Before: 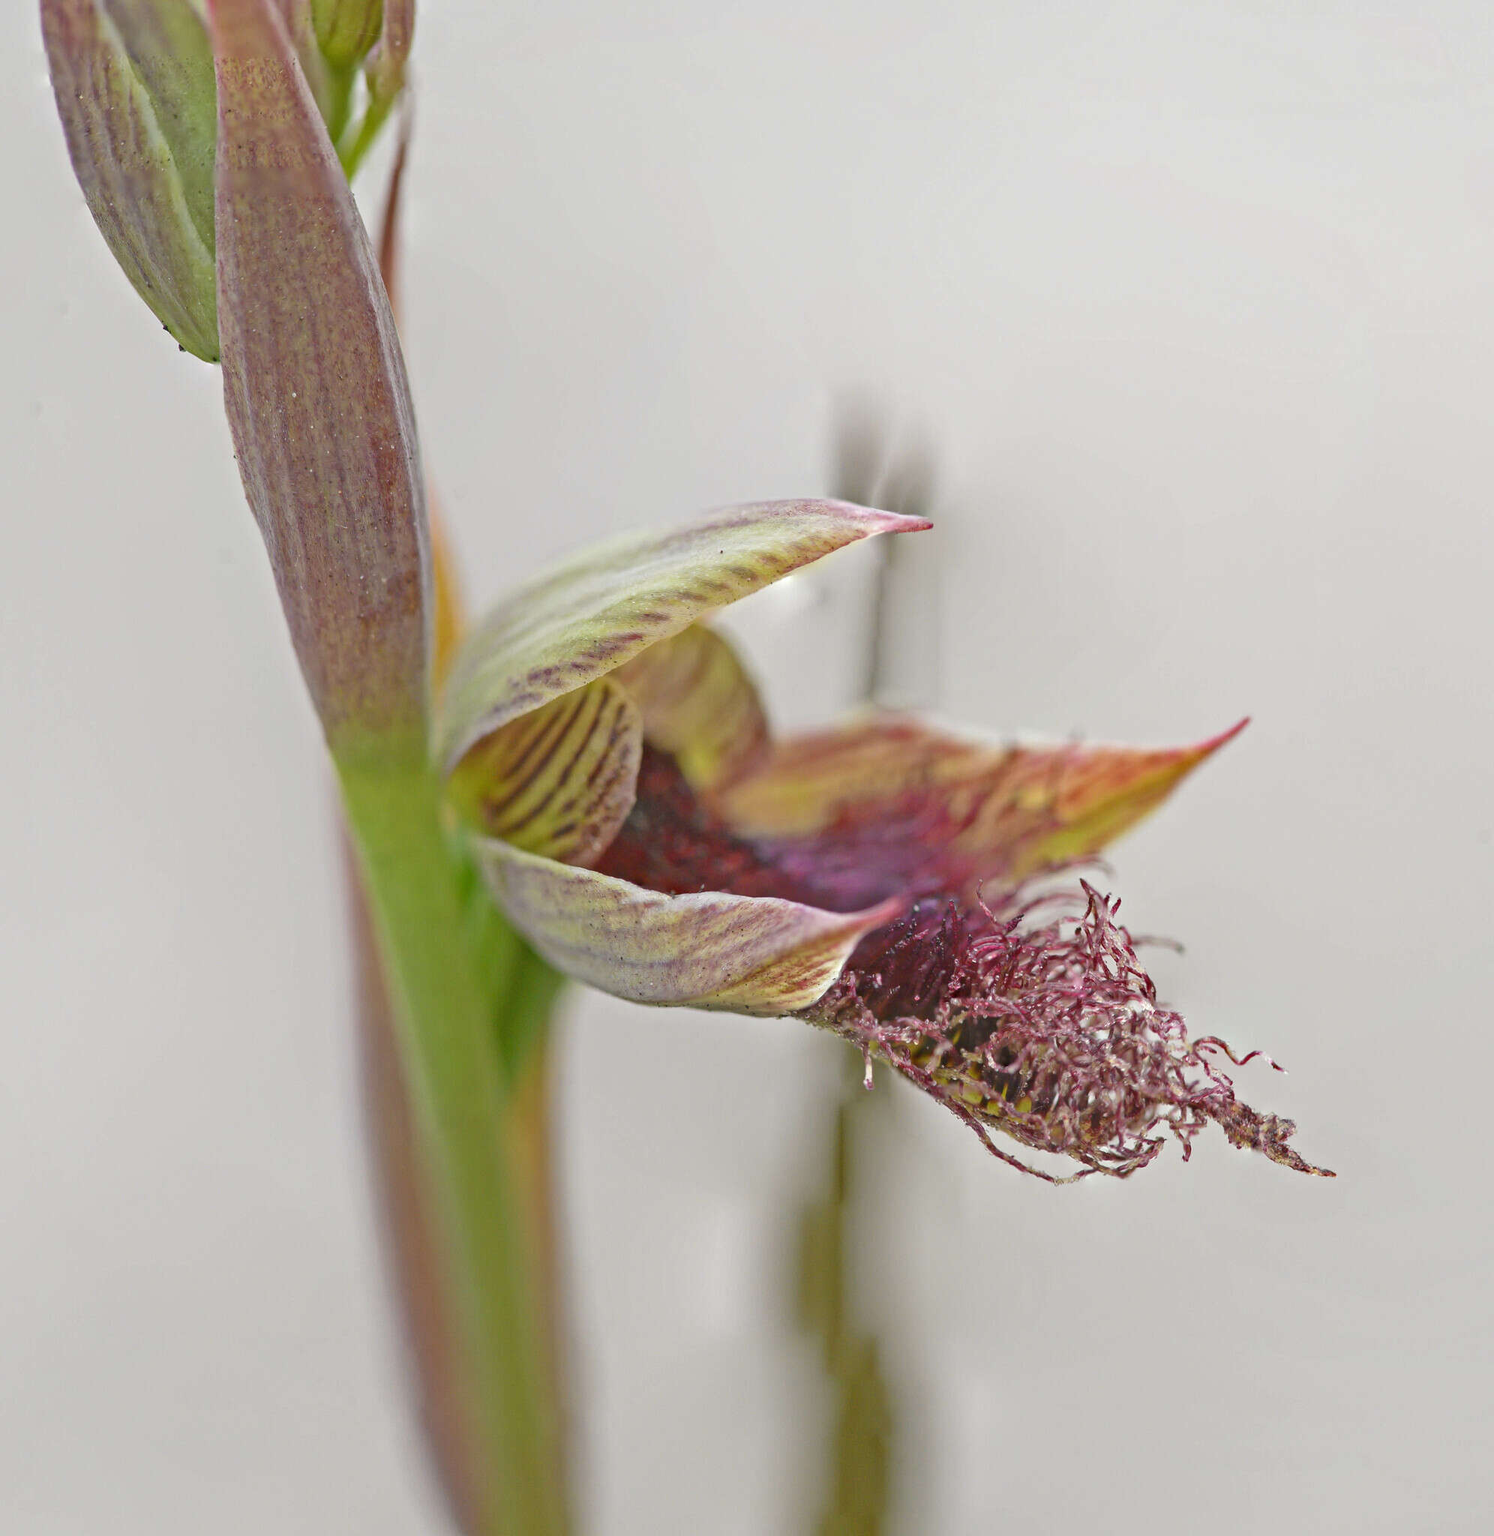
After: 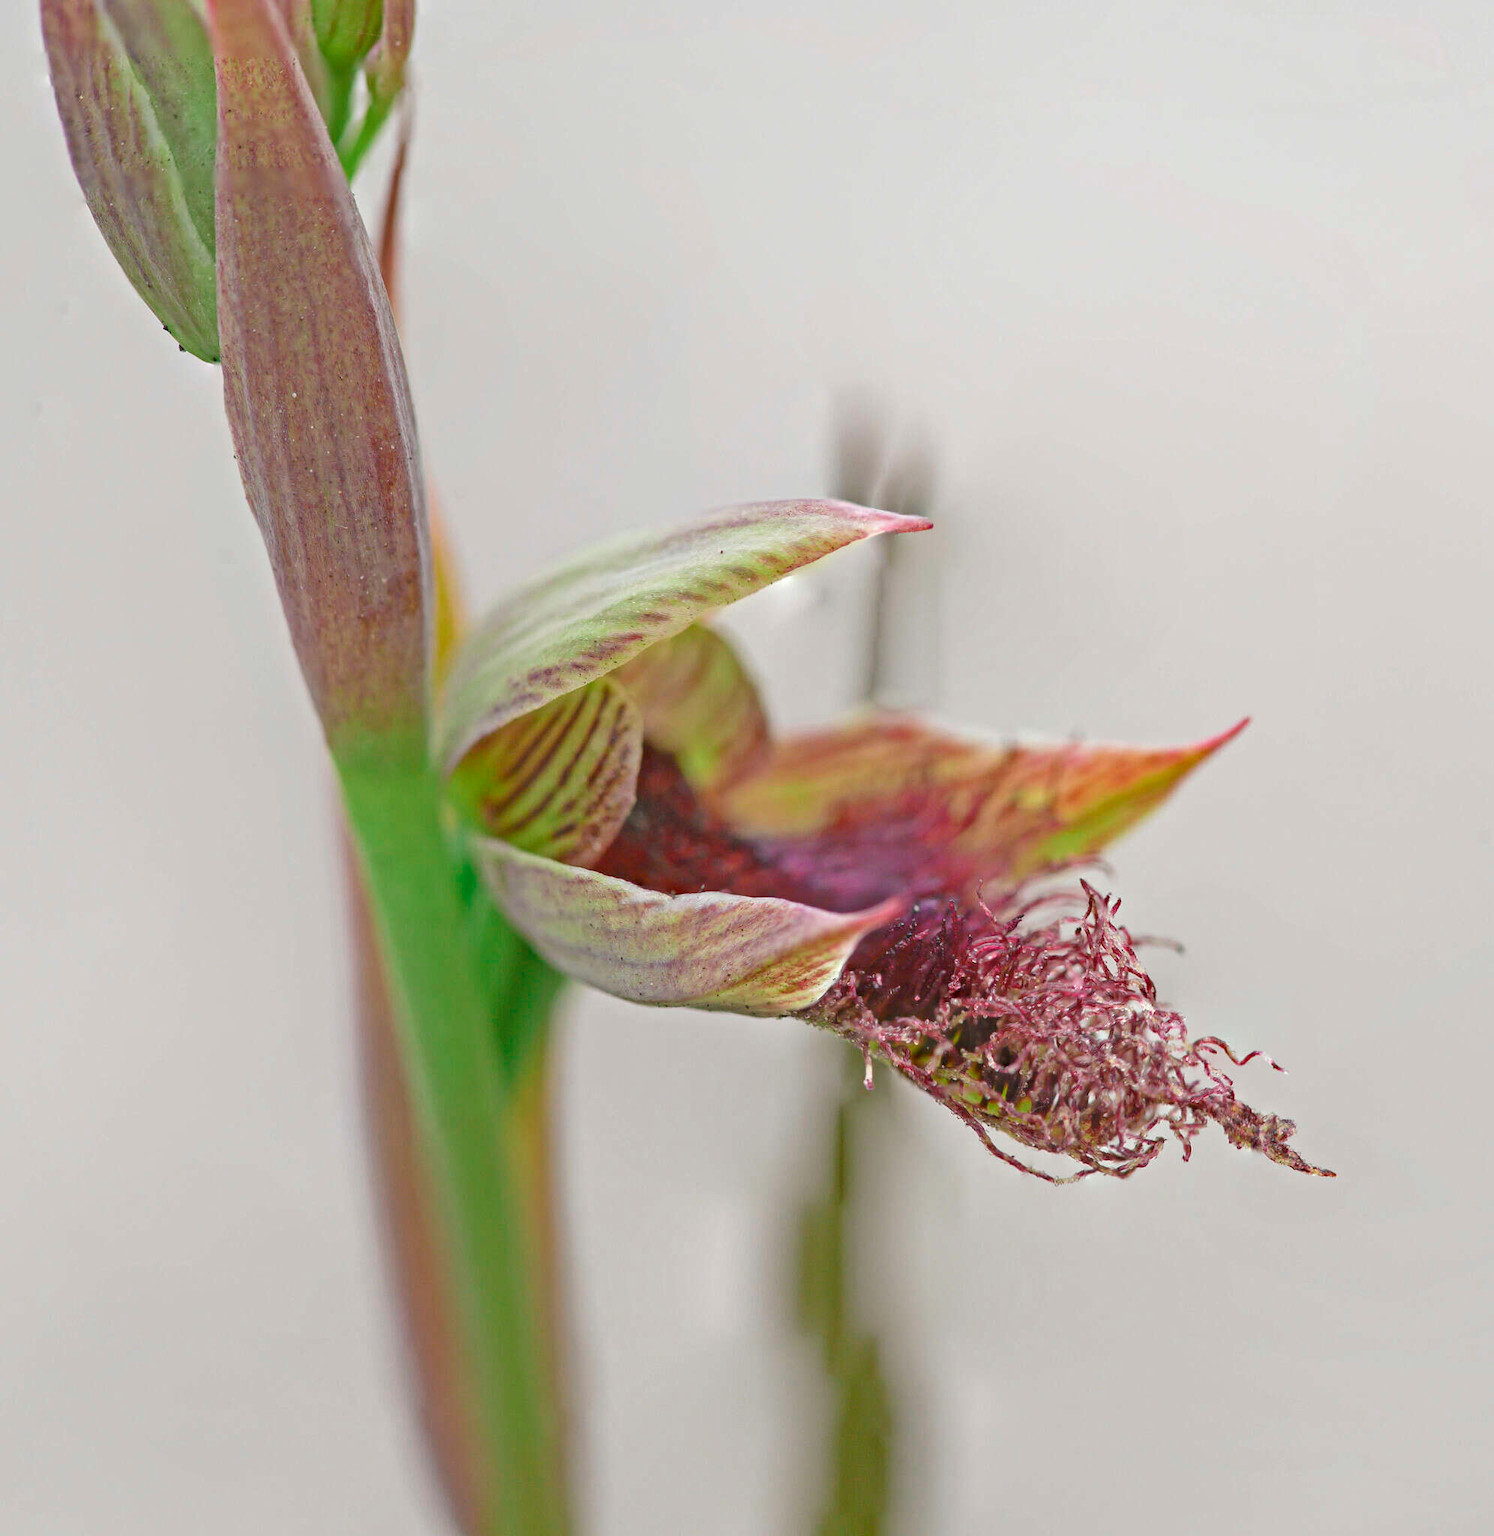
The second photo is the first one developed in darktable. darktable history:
color zones: curves: ch2 [(0, 0.5) (0.143, 0.517) (0.286, 0.571) (0.429, 0.522) (0.571, 0.5) (0.714, 0.5) (0.857, 0.5) (1, 0.5)]
